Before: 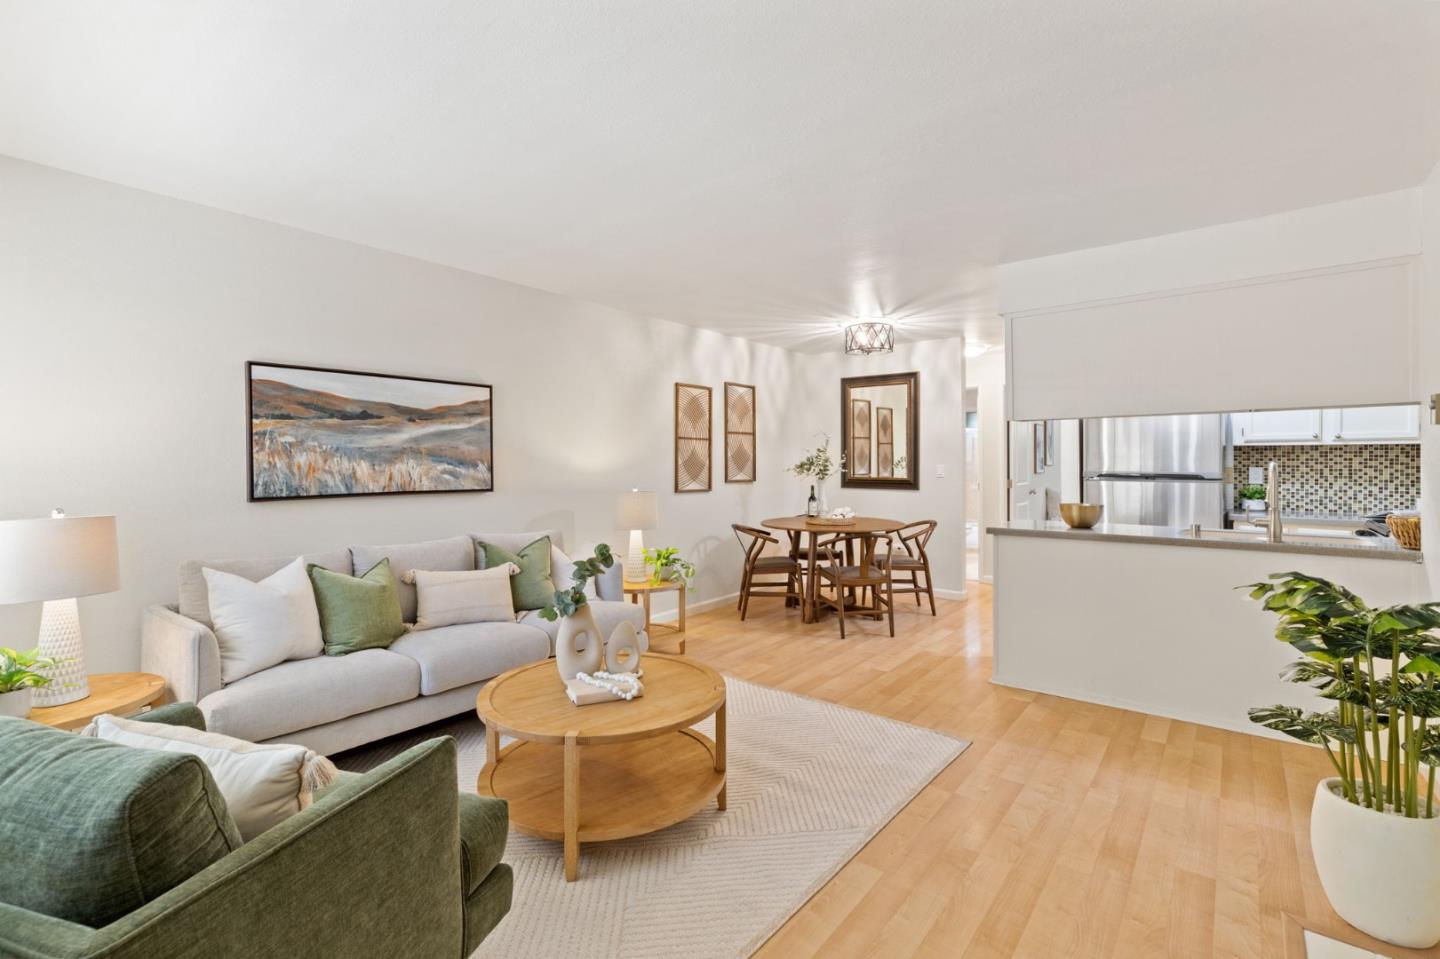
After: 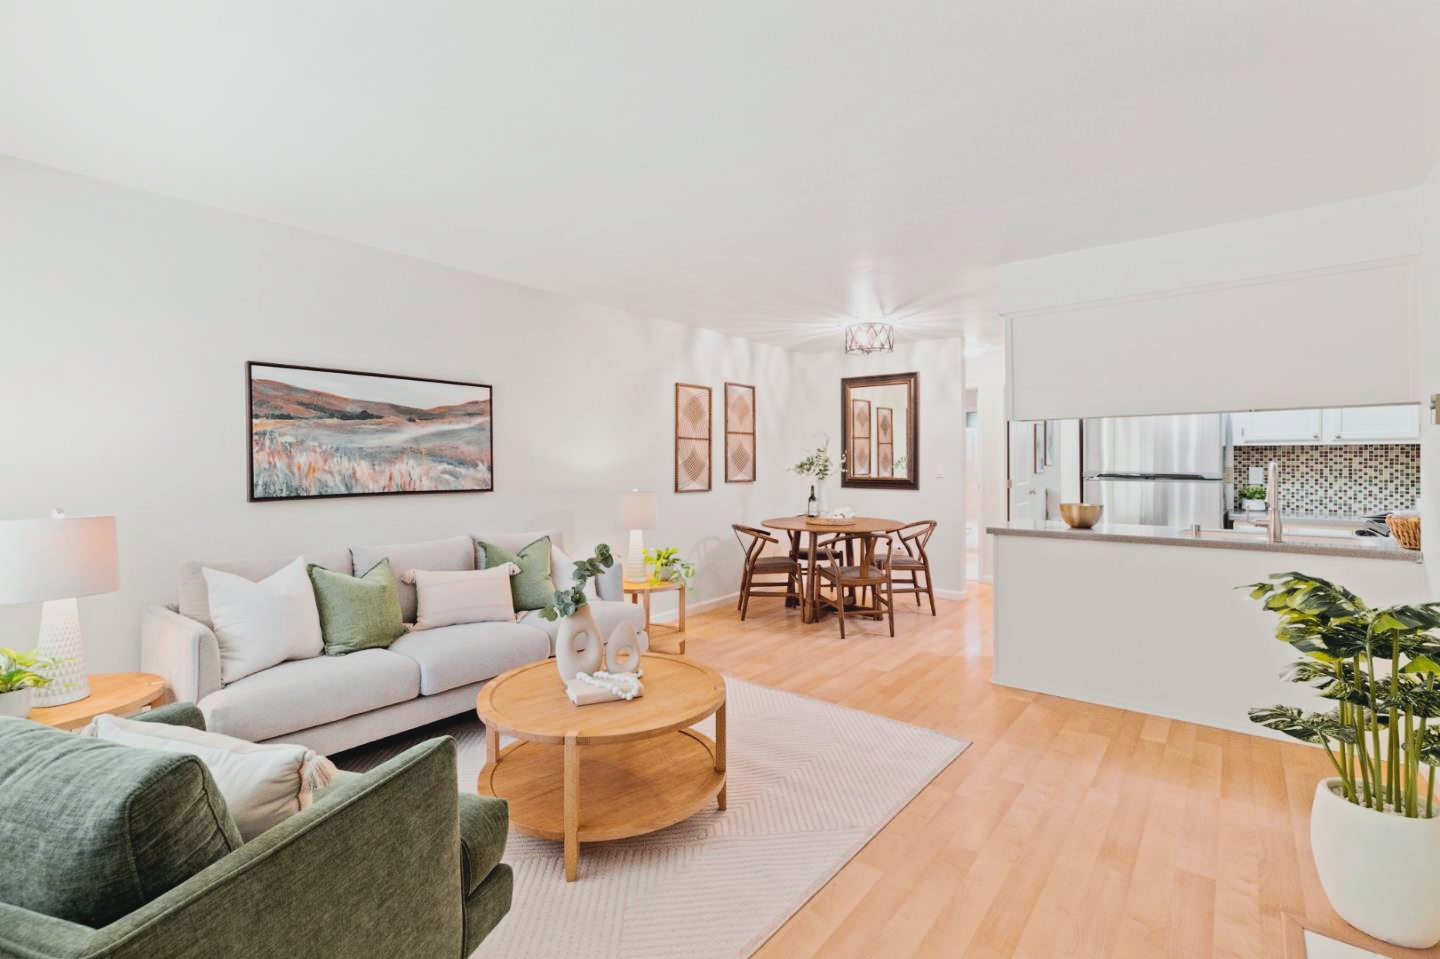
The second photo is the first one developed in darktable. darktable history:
filmic rgb: black relative exposure -7.99 EV, white relative exposure 4.06 EV, hardness 4.11
tone curve: curves: ch0 [(0, 0.046) (0.04, 0.074) (0.883, 0.858) (1, 1)]; ch1 [(0, 0) (0.146, 0.159) (0.338, 0.365) (0.417, 0.455) (0.489, 0.486) (0.504, 0.502) (0.529, 0.537) (0.563, 0.567) (1, 1)]; ch2 [(0, 0) (0.307, 0.298) (0.388, 0.375) (0.443, 0.456) (0.485, 0.492) (0.544, 0.525) (1, 1)], color space Lab, independent channels, preserve colors none
contrast brightness saturation: contrast 0.201, brightness 0.163, saturation 0.219
